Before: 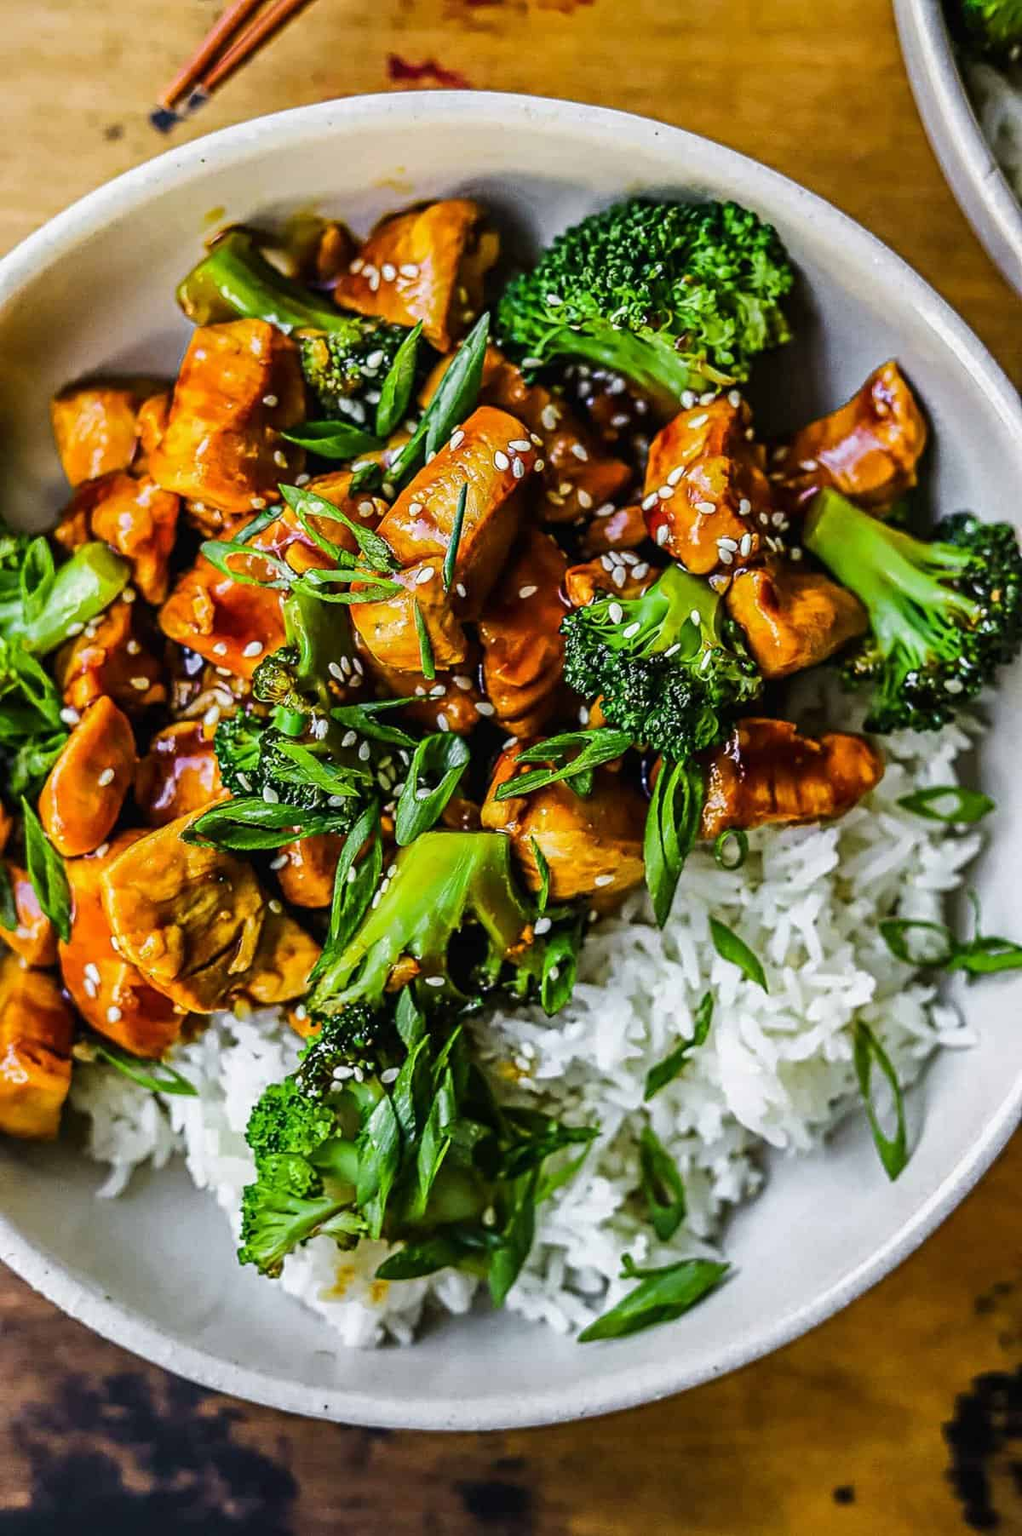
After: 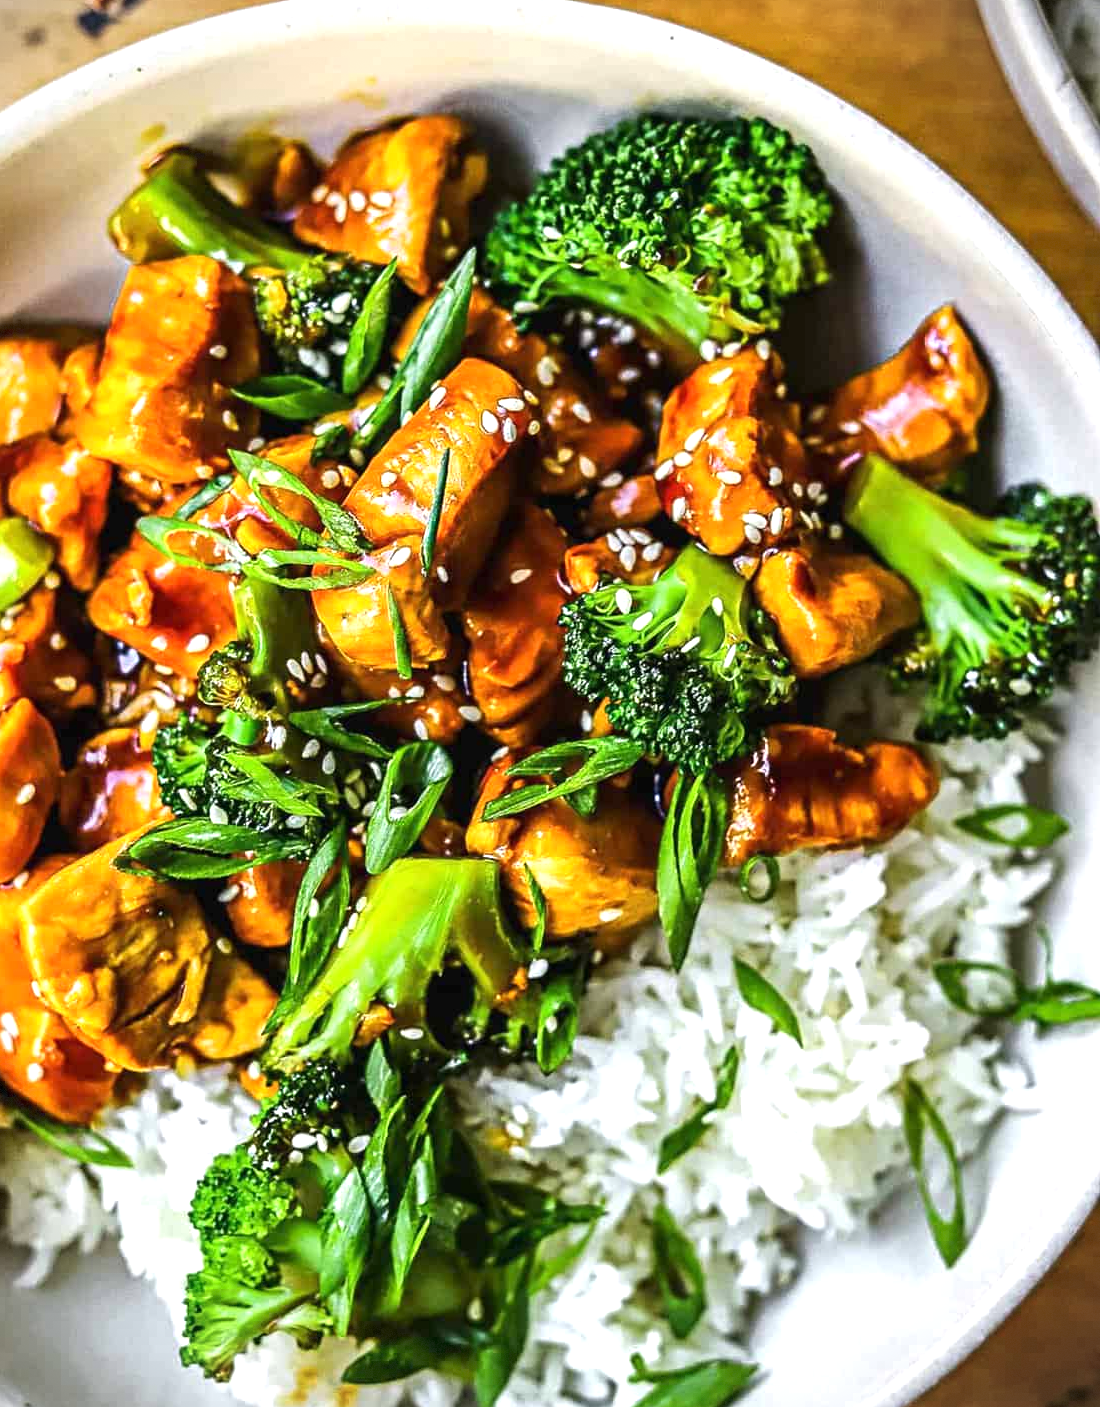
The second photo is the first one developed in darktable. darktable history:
crop: left 8.276%, top 6.624%, bottom 15.344%
exposure: black level correction 0, exposure 0.7 EV, compensate highlight preservation false
vignetting: fall-off start 91.81%, dithering 8-bit output
